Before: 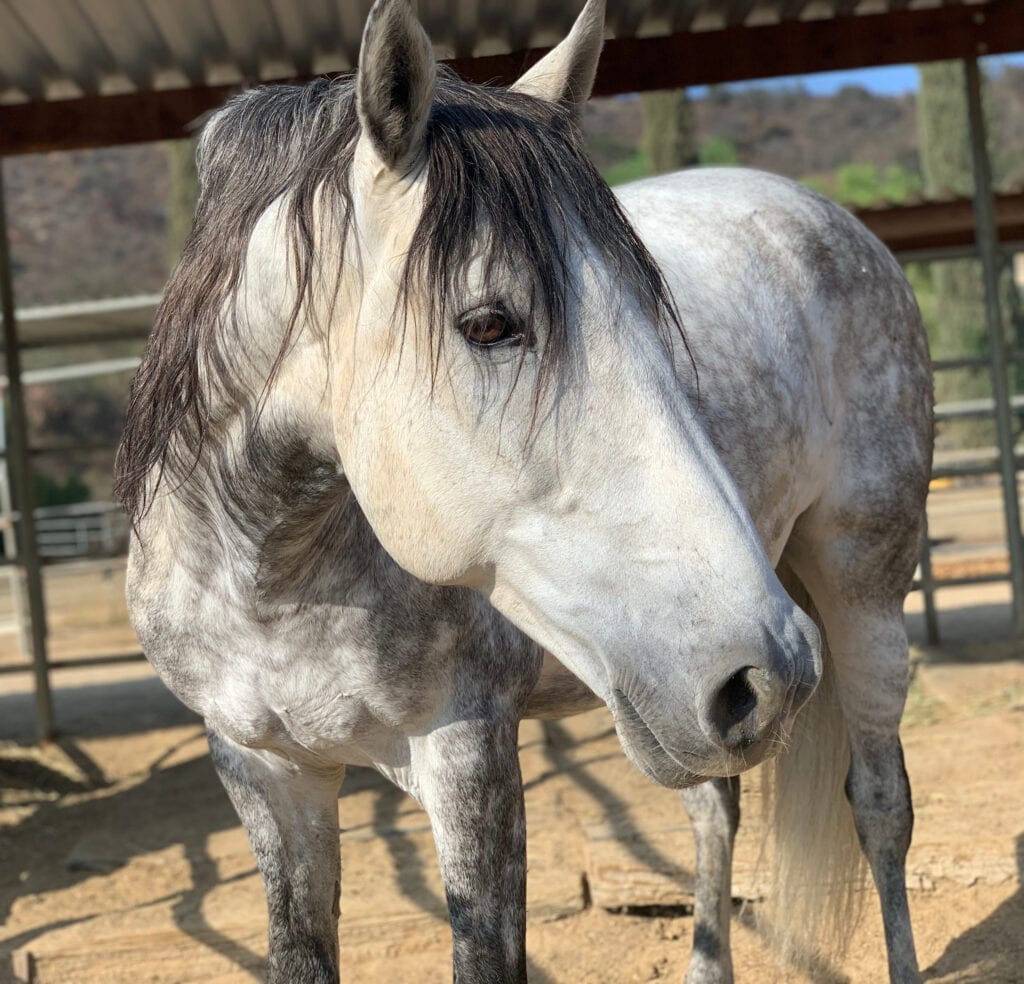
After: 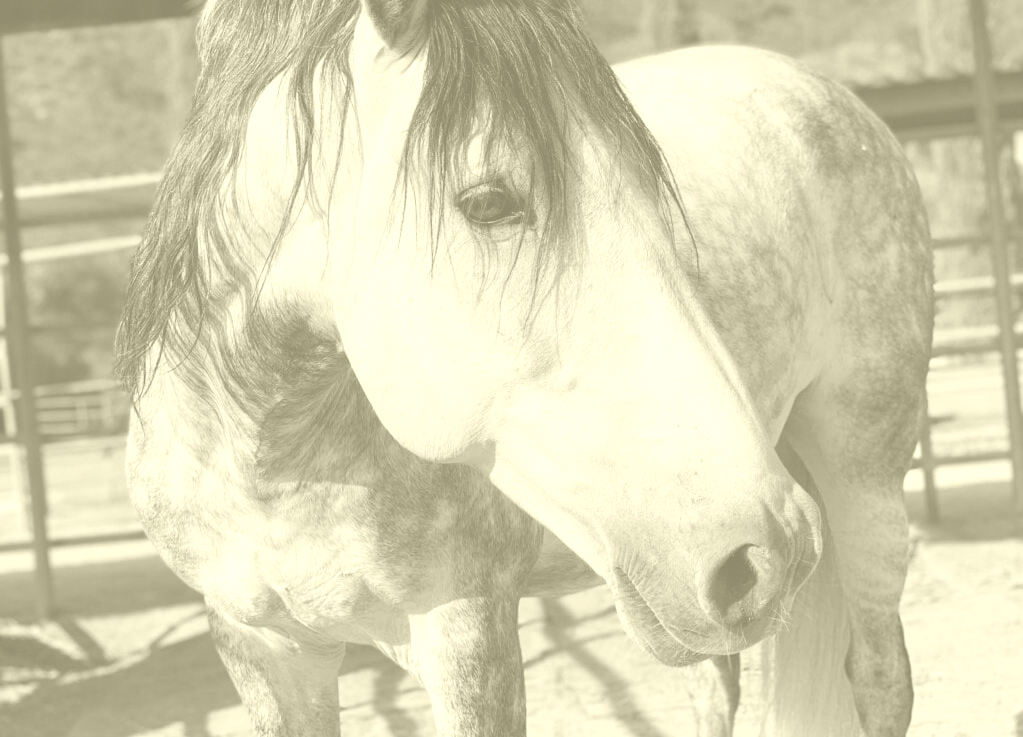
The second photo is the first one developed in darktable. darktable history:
crop and rotate: top 12.5%, bottom 12.5%
contrast brightness saturation: contrast 0.18, saturation 0.3
velvia: on, module defaults
colorize: hue 43.2°, saturation 40%, version 1
